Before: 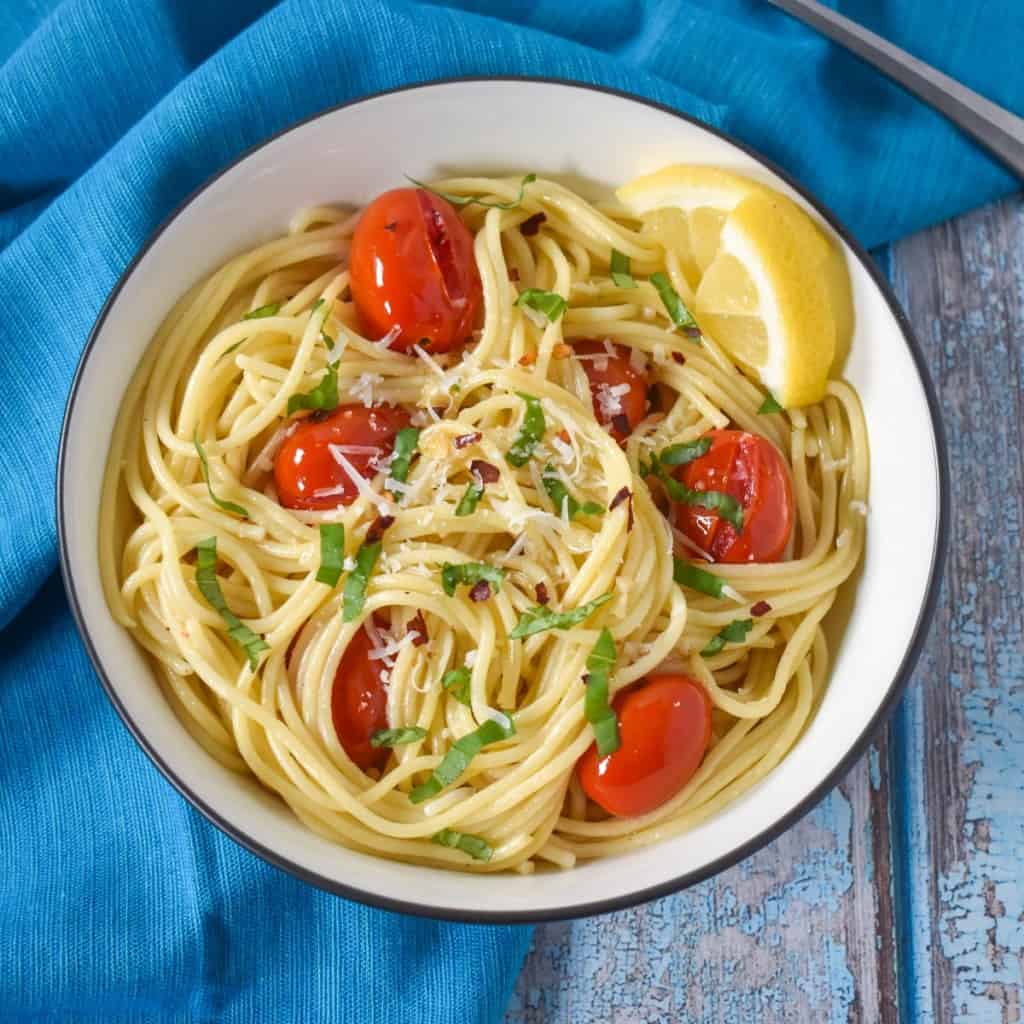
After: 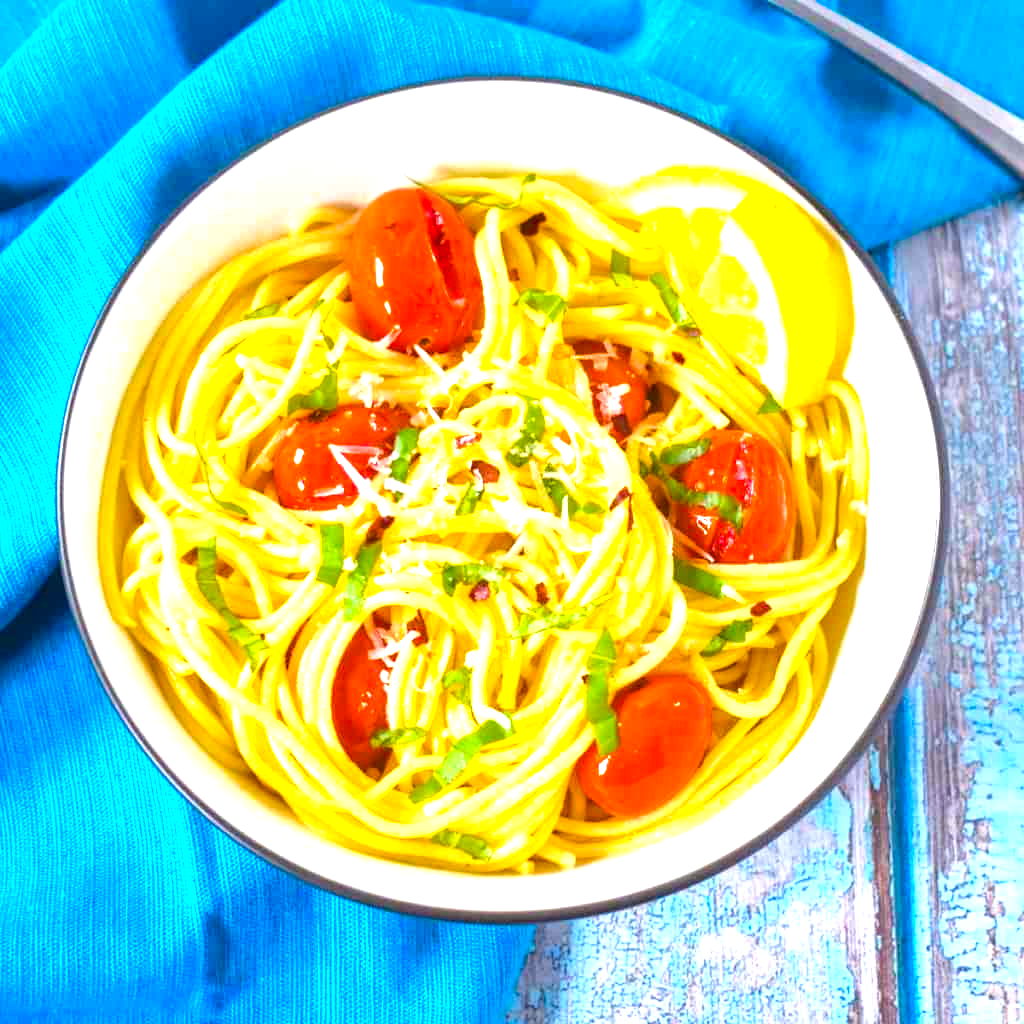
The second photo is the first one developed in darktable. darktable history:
color balance rgb: power › luminance 0.895%, power › chroma 0.393%, power › hue 35.35°, perceptual saturation grading › global saturation 30.569%, perceptual brilliance grading › mid-tones 10.727%, perceptual brilliance grading › shadows 15.712%, global vibrance 30.12%, contrast 10.523%
exposure: black level correction 0, exposure 1.2 EV, compensate highlight preservation false
